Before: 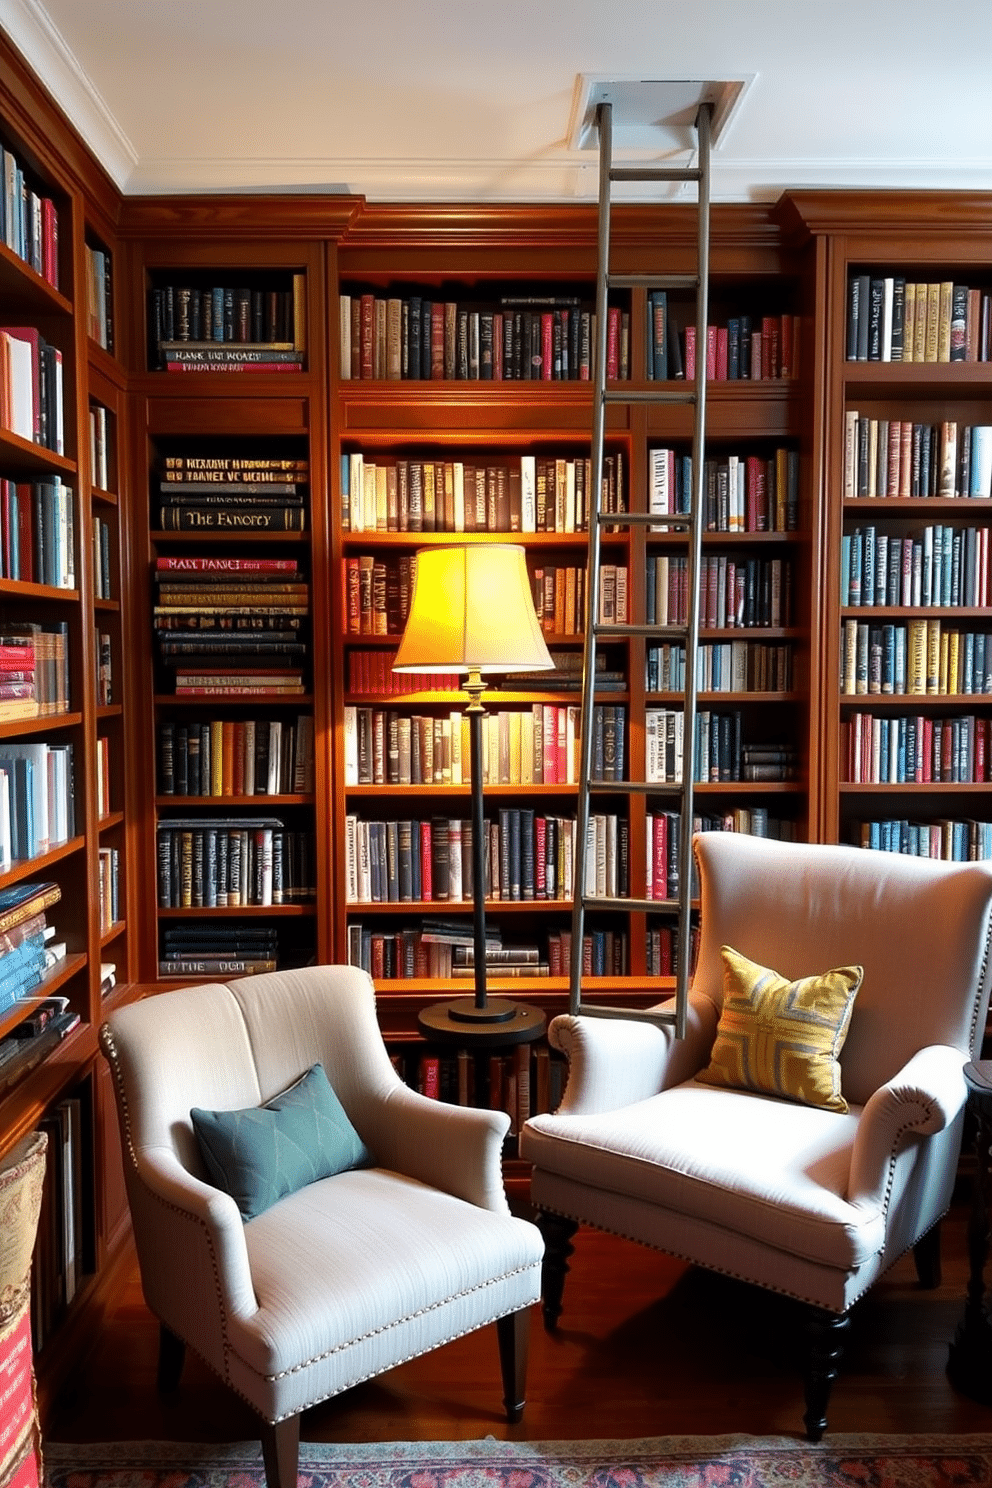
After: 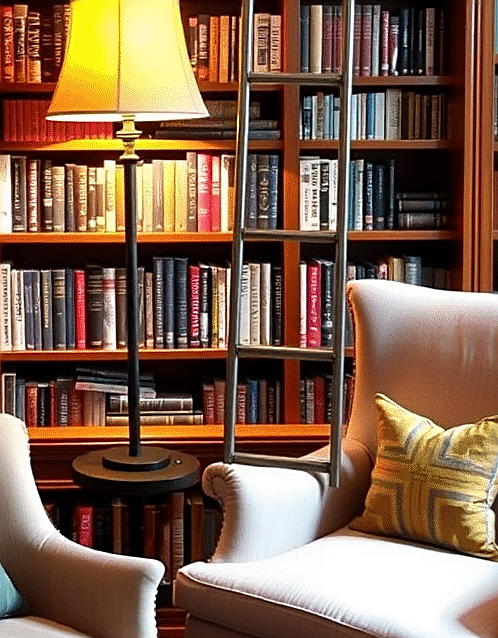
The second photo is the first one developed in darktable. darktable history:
crop: left 34.896%, top 37.122%, right 14.856%, bottom 19.983%
sharpen: on, module defaults
